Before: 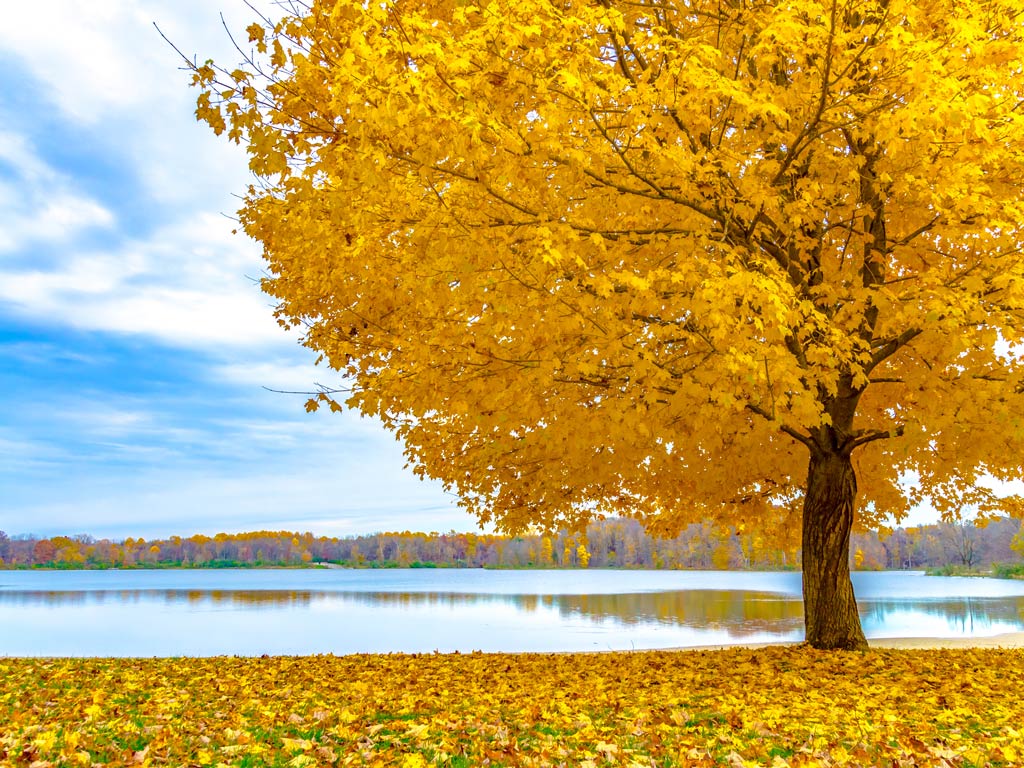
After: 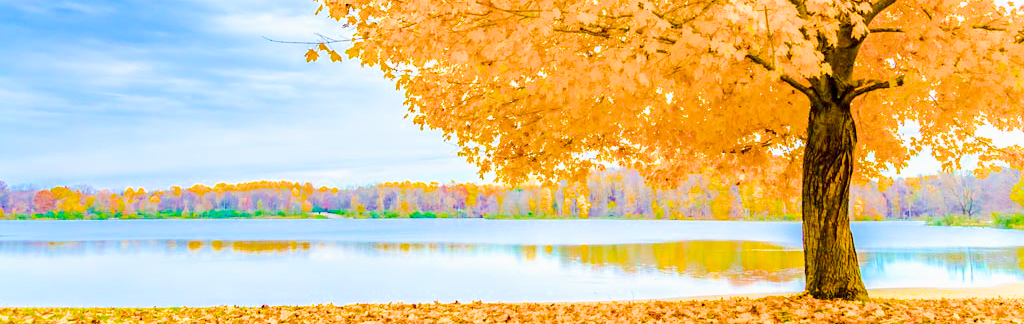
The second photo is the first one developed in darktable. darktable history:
exposure: black level correction 0, exposure 1.393 EV, compensate highlight preservation false
crop: top 45.611%, bottom 12.107%
color balance rgb: shadows lift › luminance -40.903%, shadows lift › chroma 14.135%, shadows lift › hue 261.32°, linear chroma grading › global chroma 15.295%, perceptual saturation grading › global saturation 19.945%, perceptual brilliance grading › highlights 7.749%, perceptual brilliance grading › mid-tones 4.453%, perceptual brilliance grading › shadows 1.557%, global vibrance 20%
filmic rgb: black relative exposure -7.41 EV, white relative exposure 4.85 EV, threshold 5.98 EV, hardness 3.39, iterations of high-quality reconstruction 0, enable highlight reconstruction true
